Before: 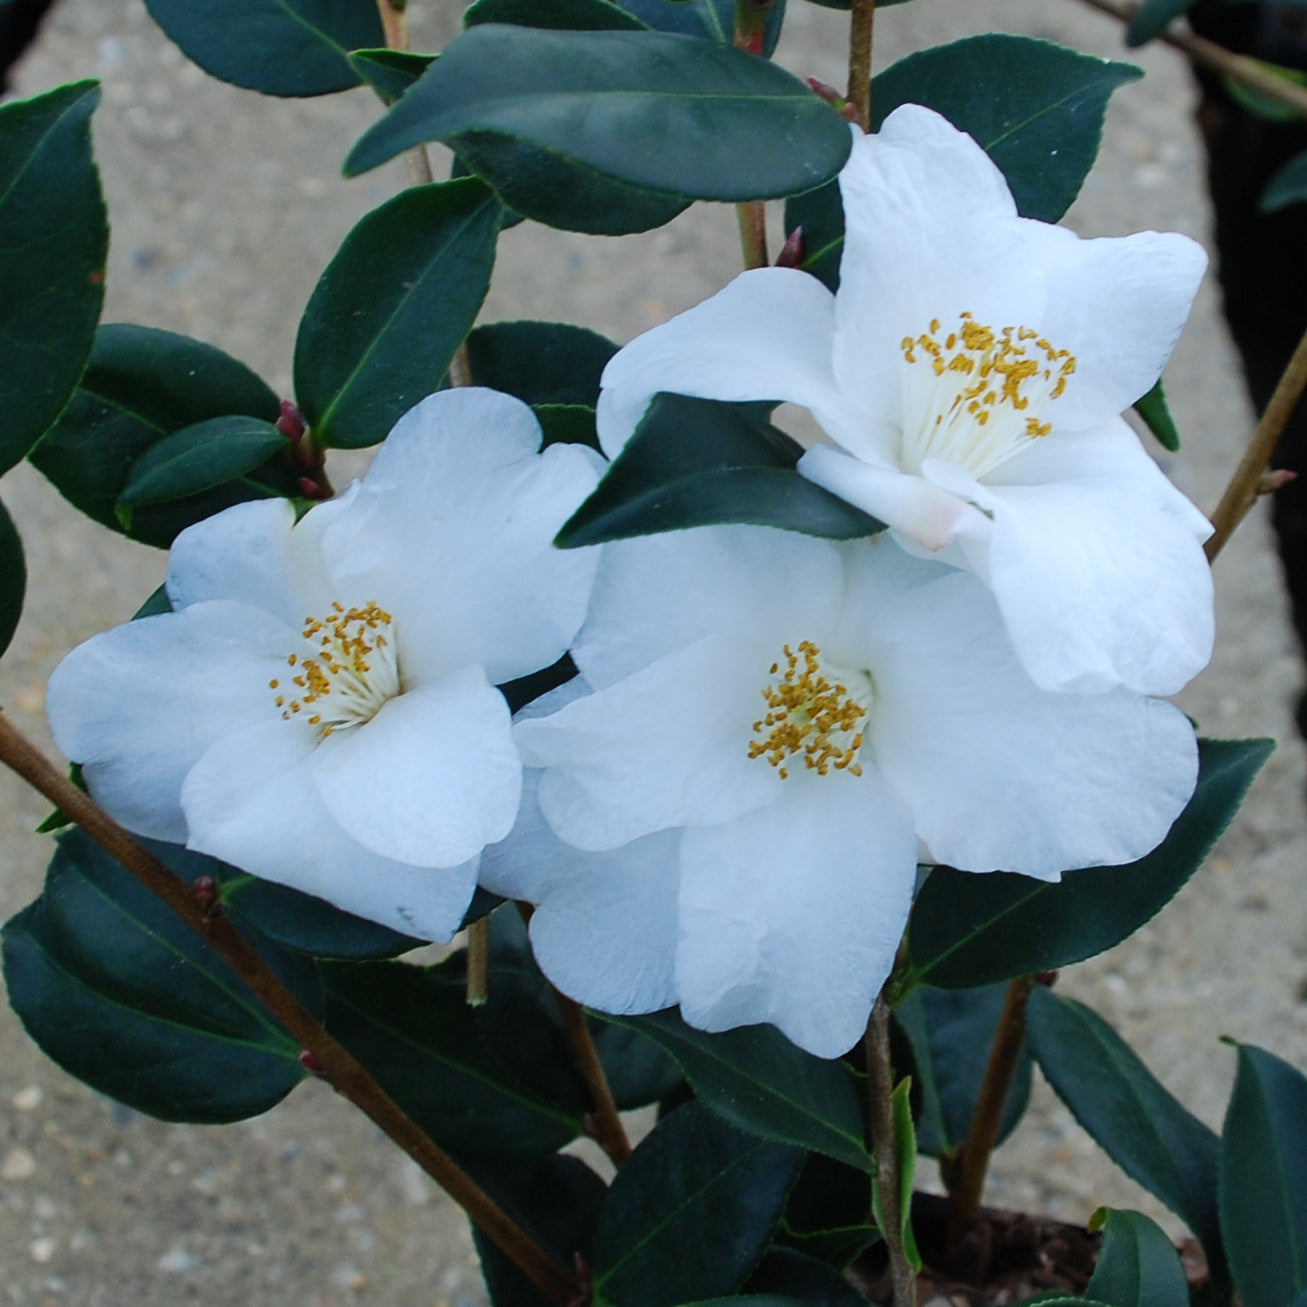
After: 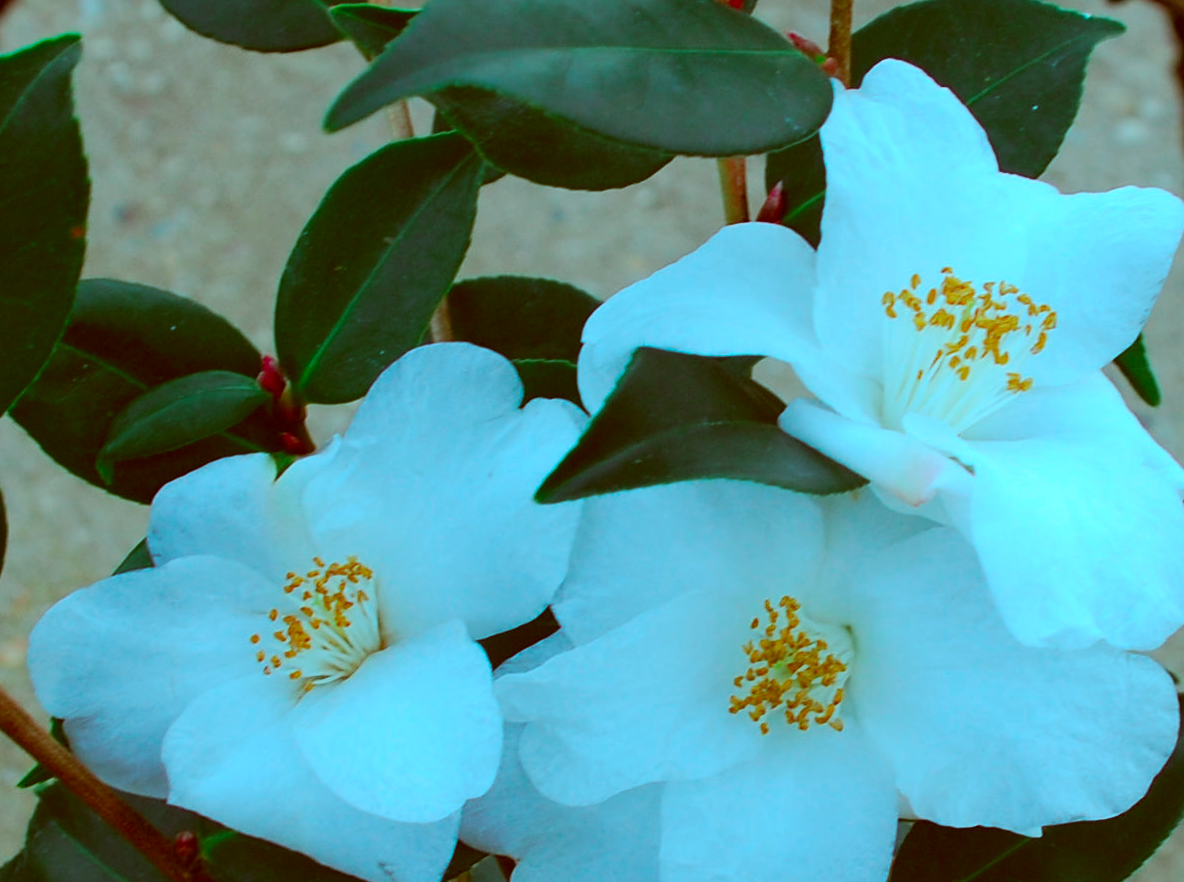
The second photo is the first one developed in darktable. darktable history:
crop: left 1.509%, top 3.452%, right 7.696%, bottom 28.452%
color contrast: green-magenta contrast 1.73, blue-yellow contrast 1.15
color correction: highlights a* -14.62, highlights b* -16.22, shadows a* 10.12, shadows b* 29.4
